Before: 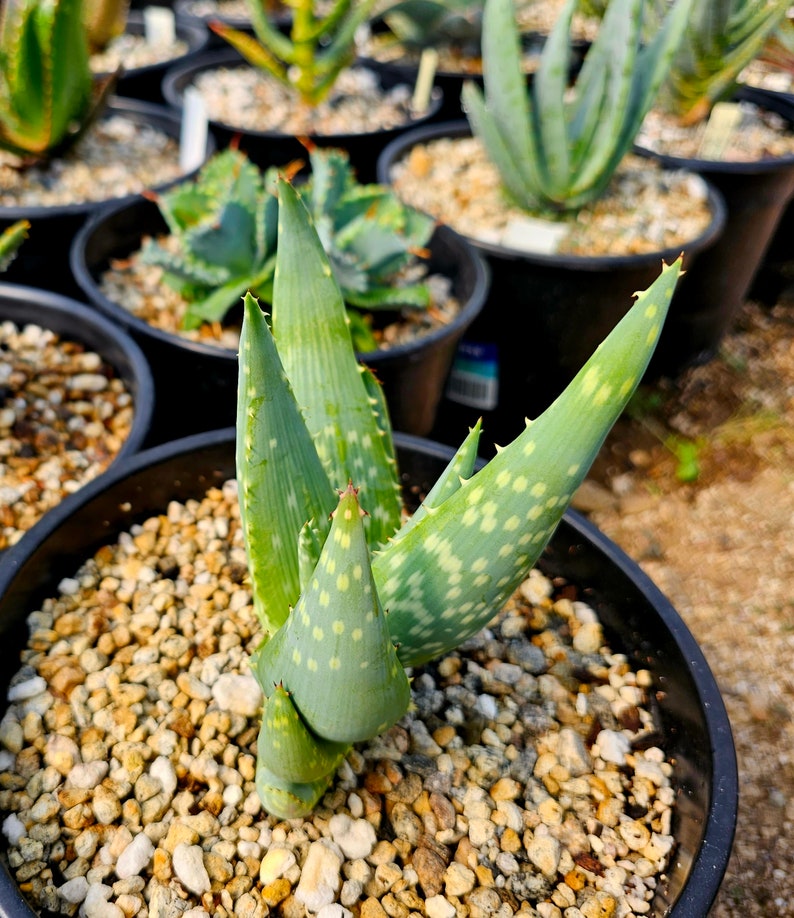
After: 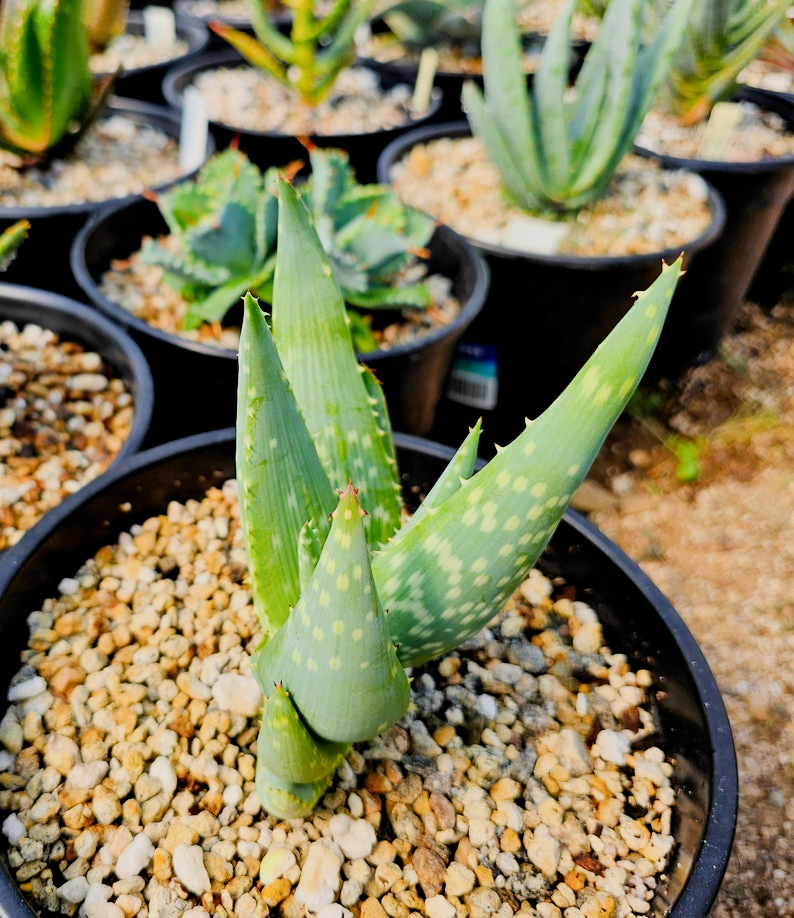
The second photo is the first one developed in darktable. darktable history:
filmic rgb: black relative exposure -7.65 EV, white relative exposure 4.56 EV, hardness 3.61
exposure: exposure 0.506 EV, compensate highlight preservation false
